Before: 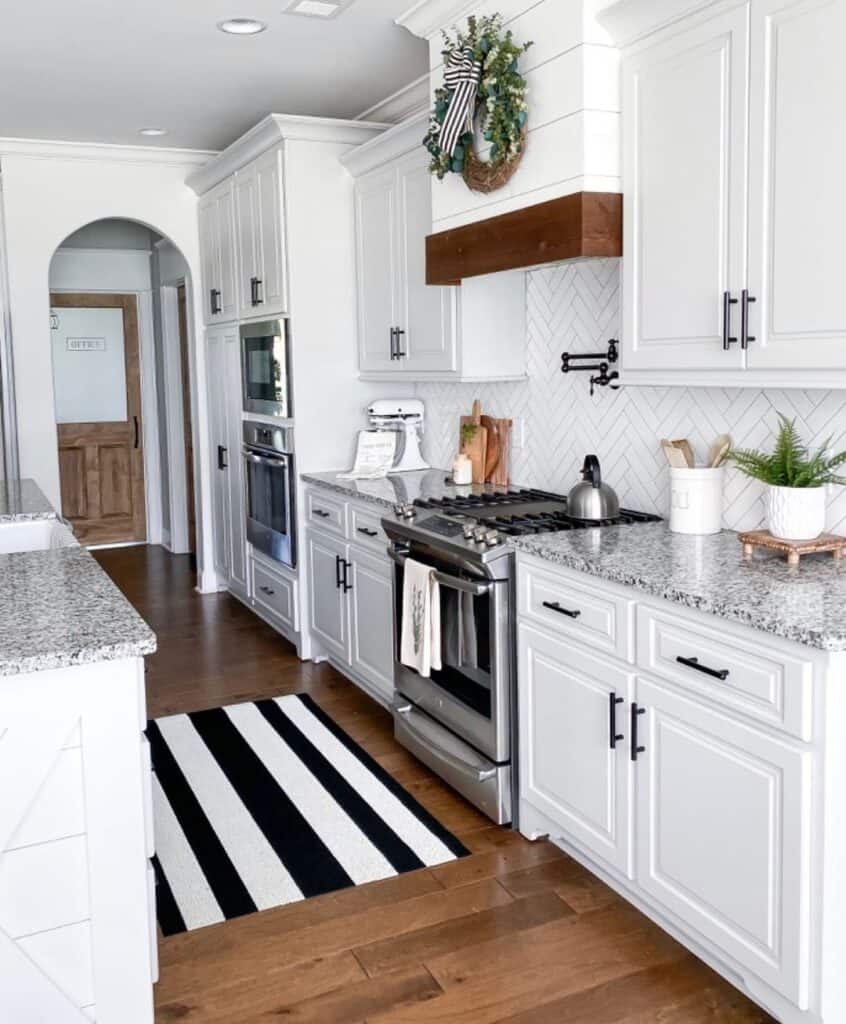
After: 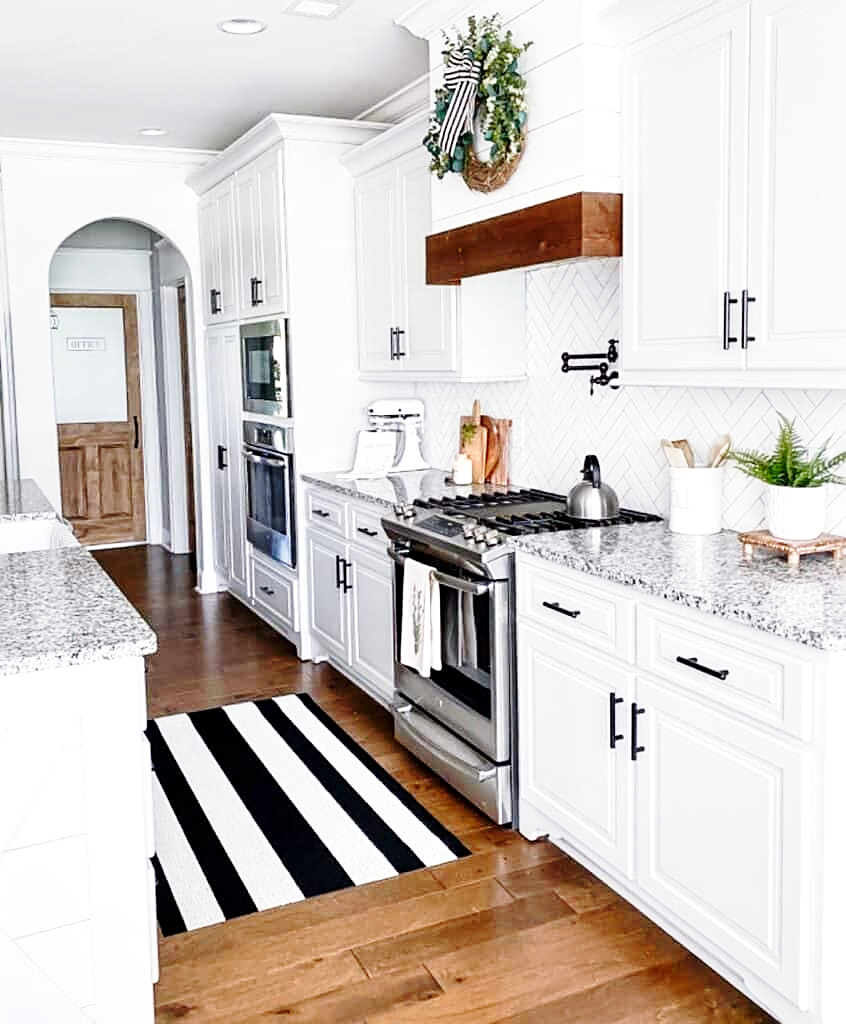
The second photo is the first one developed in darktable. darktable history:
sharpen: on, module defaults
base curve: curves: ch0 [(0, 0) (0.028, 0.03) (0.121, 0.232) (0.46, 0.748) (0.859, 0.968) (1, 1)], preserve colors none
local contrast: highlights 100%, shadows 100%, detail 120%, midtone range 0.2
